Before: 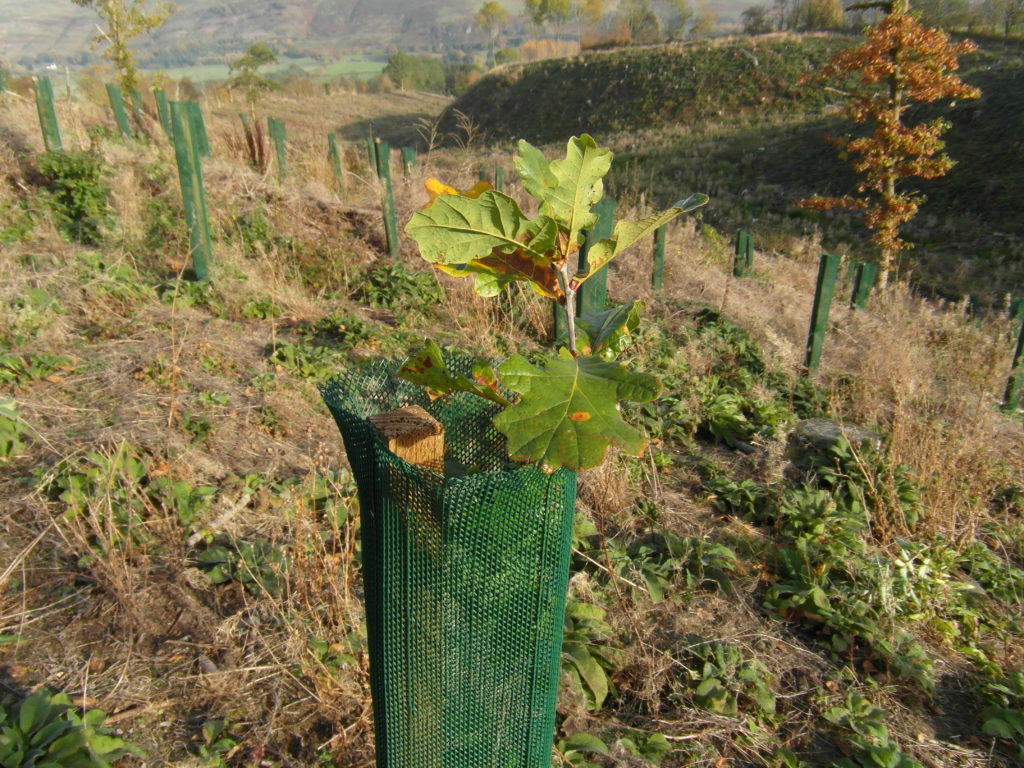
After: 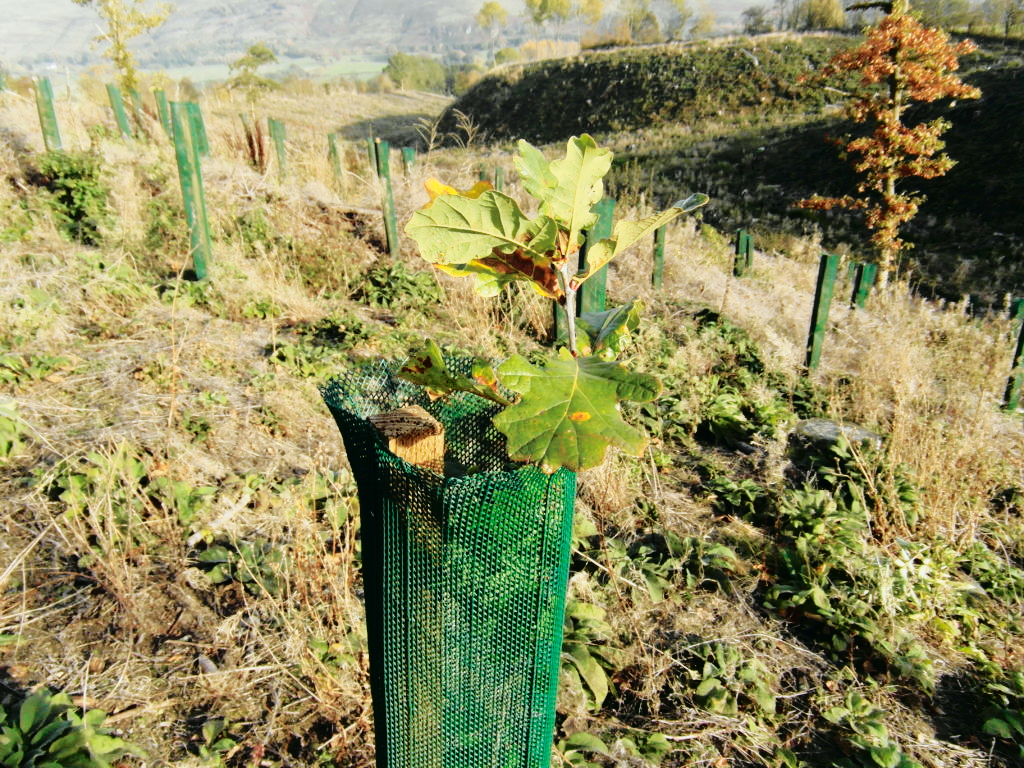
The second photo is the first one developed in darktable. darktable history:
base curve: curves: ch0 [(0, 0) (0.036, 0.025) (0.121, 0.166) (0.206, 0.329) (0.605, 0.79) (1, 1)], preserve colors none
tone curve: curves: ch0 [(0.014, 0.013) (0.088, 0.043) (0.208, 0.176) (0.257, 0.267) (0.406, 0.483) (0.489, 0.556) (0.667, 0.73) (0.793, 0.851) (0.994, 0.974)]; ch1 [(0, 0) (0.161, 0.092) (0.35, 0.33) (0.392, 0.392) (0.457, 0.467) (0.505, 0.497) (0.537, 0.518) (0.553, 0.53) (0.58, 0.567) (0.739, 0.697) (1, 1)]; ch2 [(0, 0) (0.346, 0.362) (0.448, 0.419) (0.502, 0.499) (0.533, 0.517) (0.556, 0.533) (0.629, 0.619) (0.717, 0.678) (1, 1)], color space Lab, independent channels, preserve colors none
